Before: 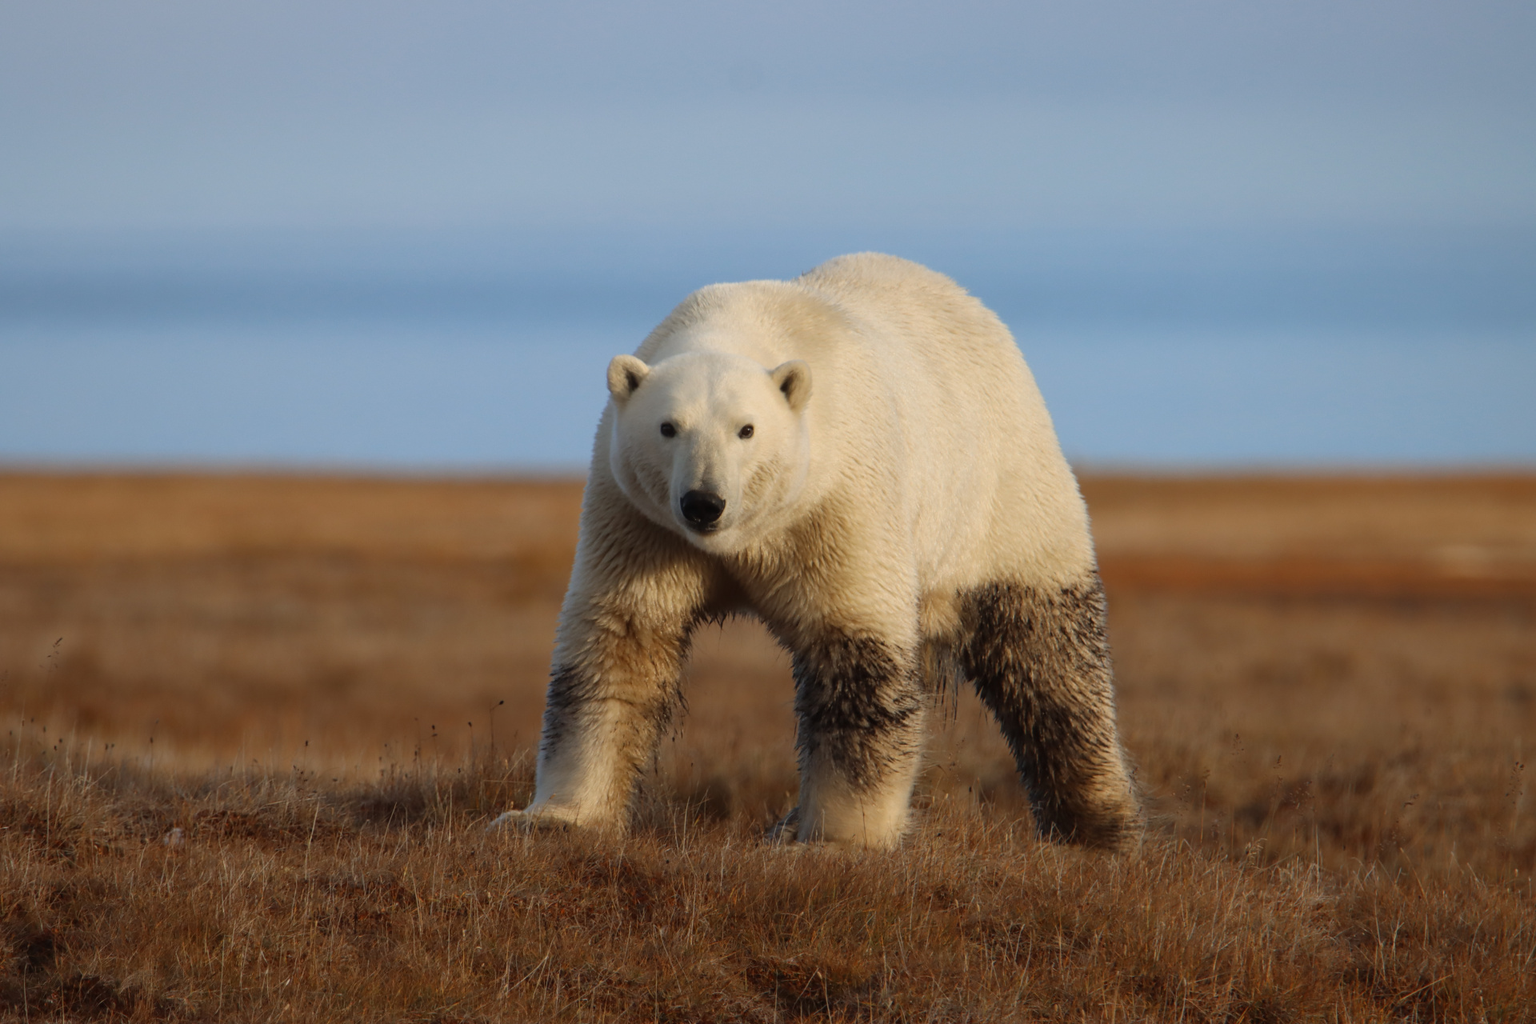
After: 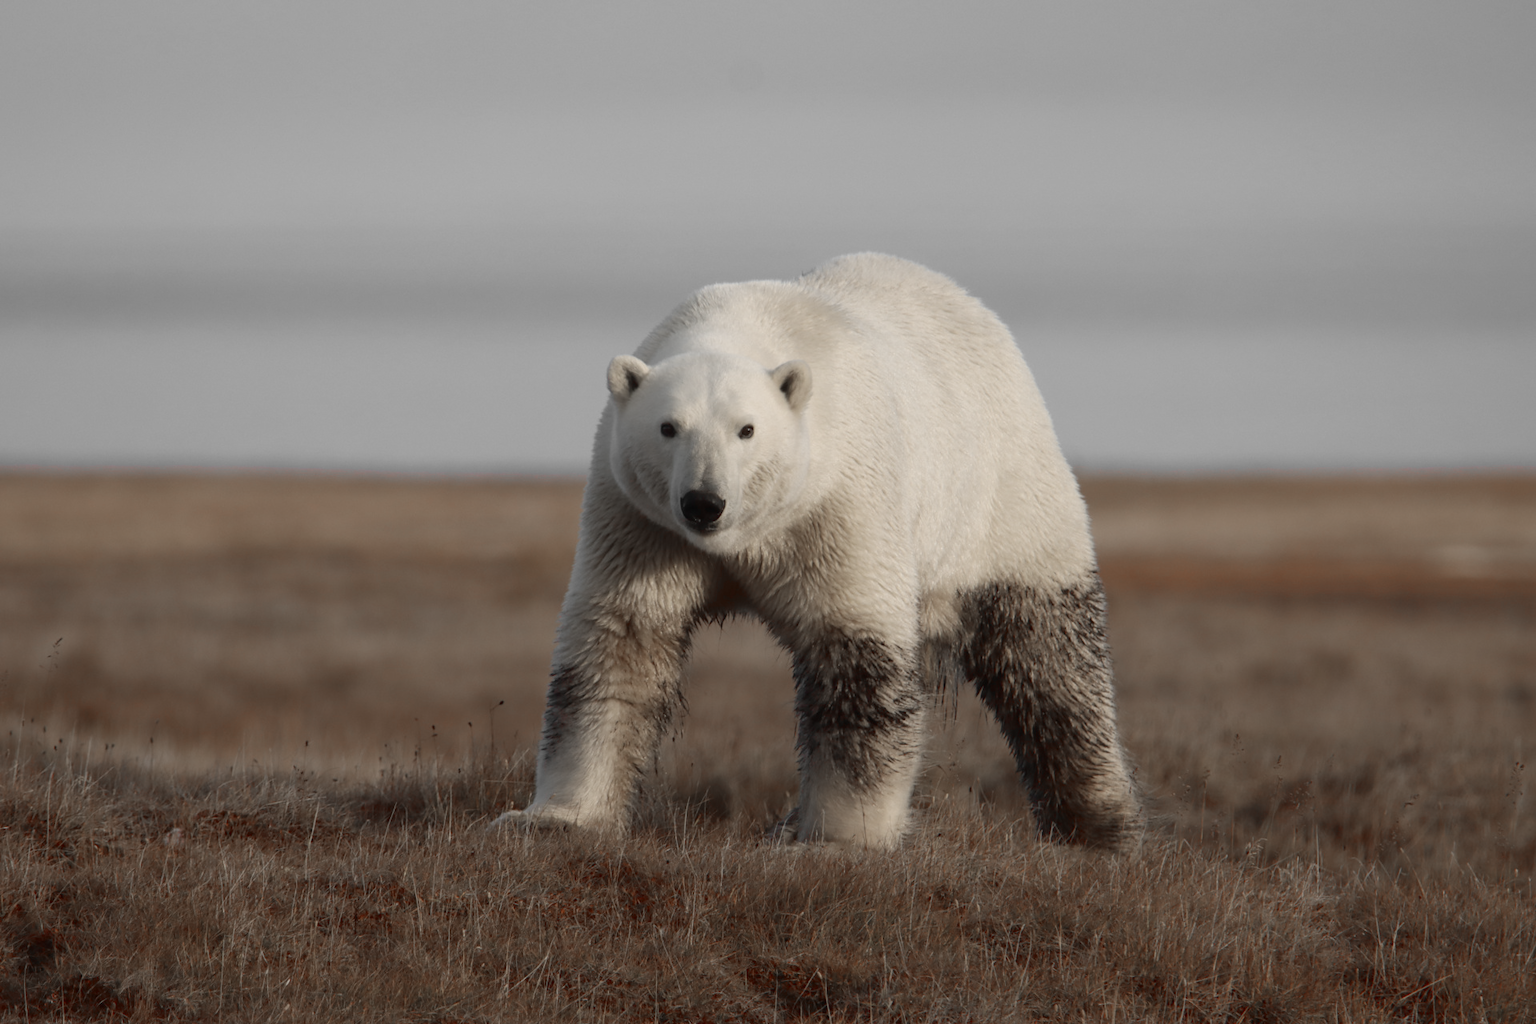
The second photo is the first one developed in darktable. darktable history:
color zones: curves: ch1 [(0, 0.831) (0.08, 0.771) (0.157, 0.268) (0.241, 0.207) (0.562, -0.005) (0.714, -0.013) (0.876, 0.01) (1, 0.831)]
white balance: emerald 1
